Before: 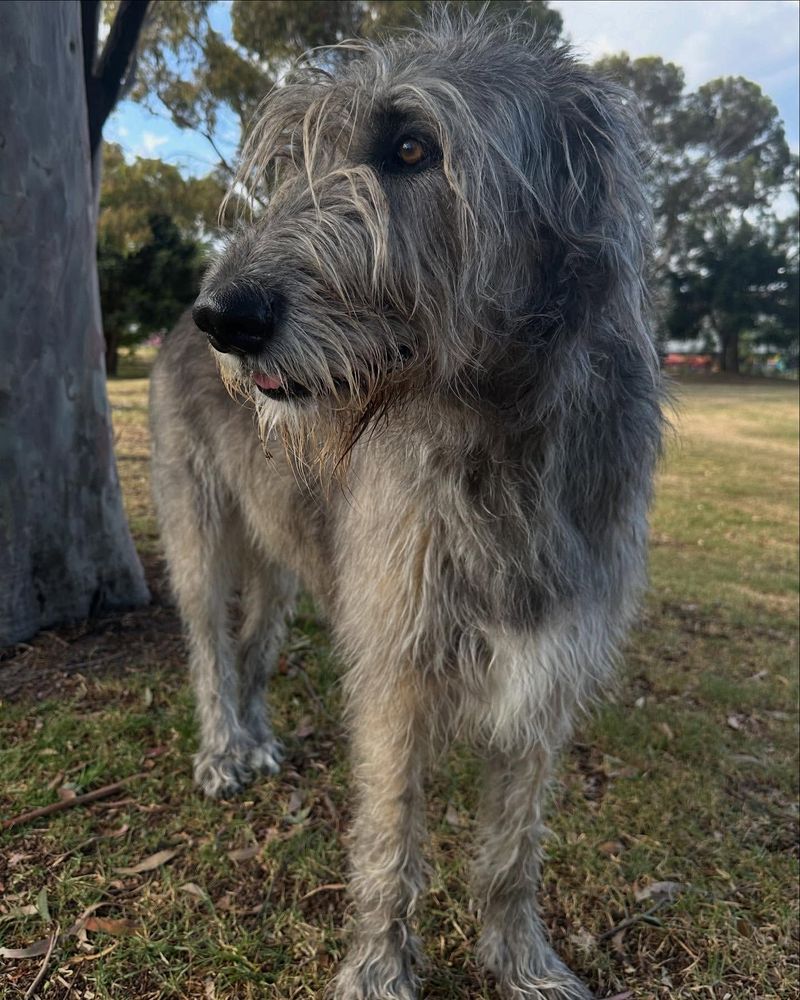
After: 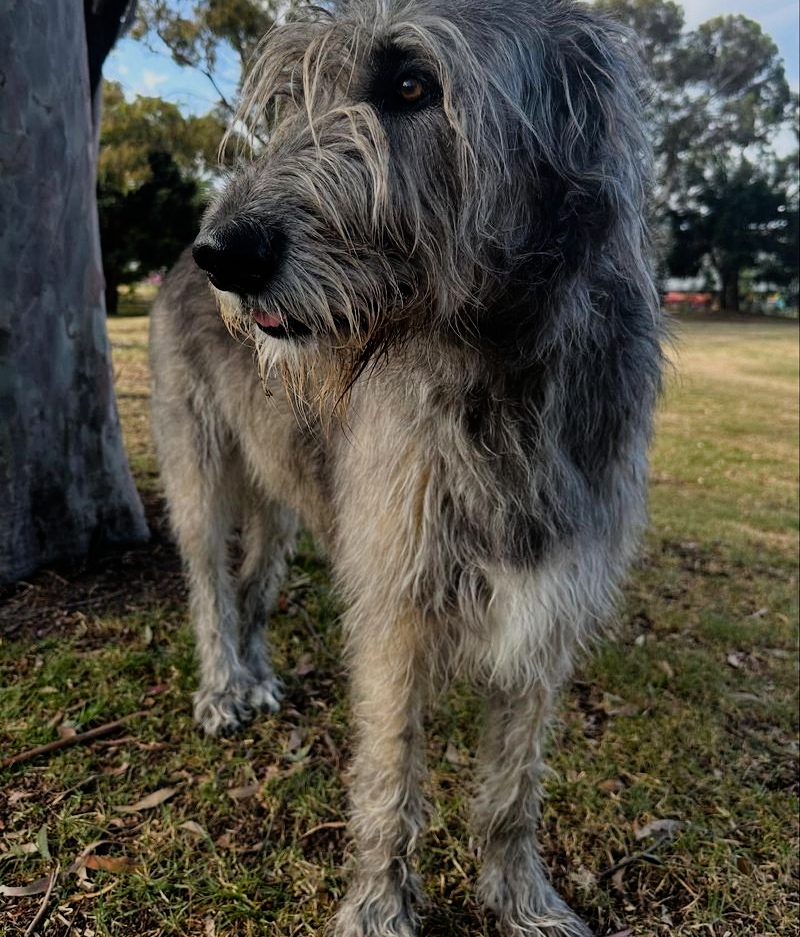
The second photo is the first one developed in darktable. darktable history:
crop and rotate: top 6.25%
filmic rgb: black relative exposure -7.75 EV, white relative exposure 4.4 EV, threshold 3 EV, hardness 3.76, latitude 50%, contrast 1.1, color science v5 (2021), contrast in shadows safe, contrast in highlights safe, enable highlight reconstruction true
color balance rgb: perceptual saturation grading › global saturation 20%, perceptual saturation grading › highlights -25%, perceptual saturation grading › shadows 25%
